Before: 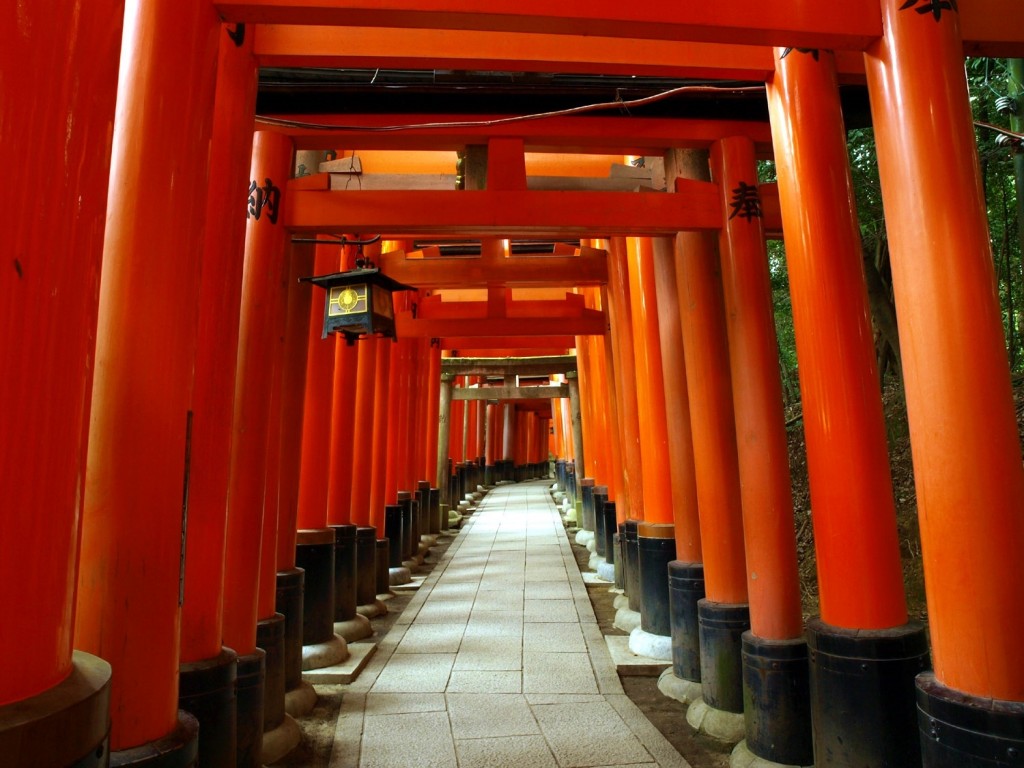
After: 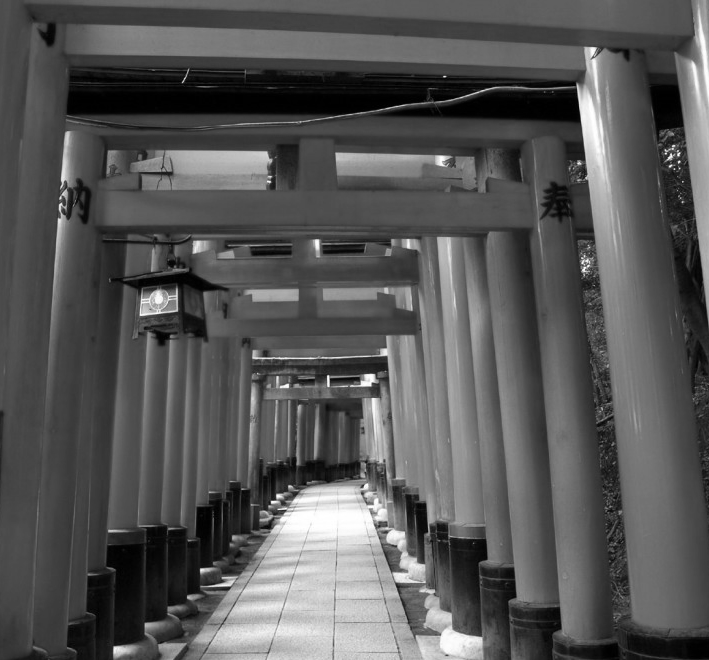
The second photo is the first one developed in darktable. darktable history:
white balance: emerald 1
color zones: curves: ch1 [(0, -0.394) (0.143, -0.394) (0.286, -0.394) (0.429, -0.392) (0.571, -0.391) (0.714, -0.391) (0.857, -0.391) (1, -0.394)]
crop: left 18.479%, right 12.2%, bottom 13.971%
